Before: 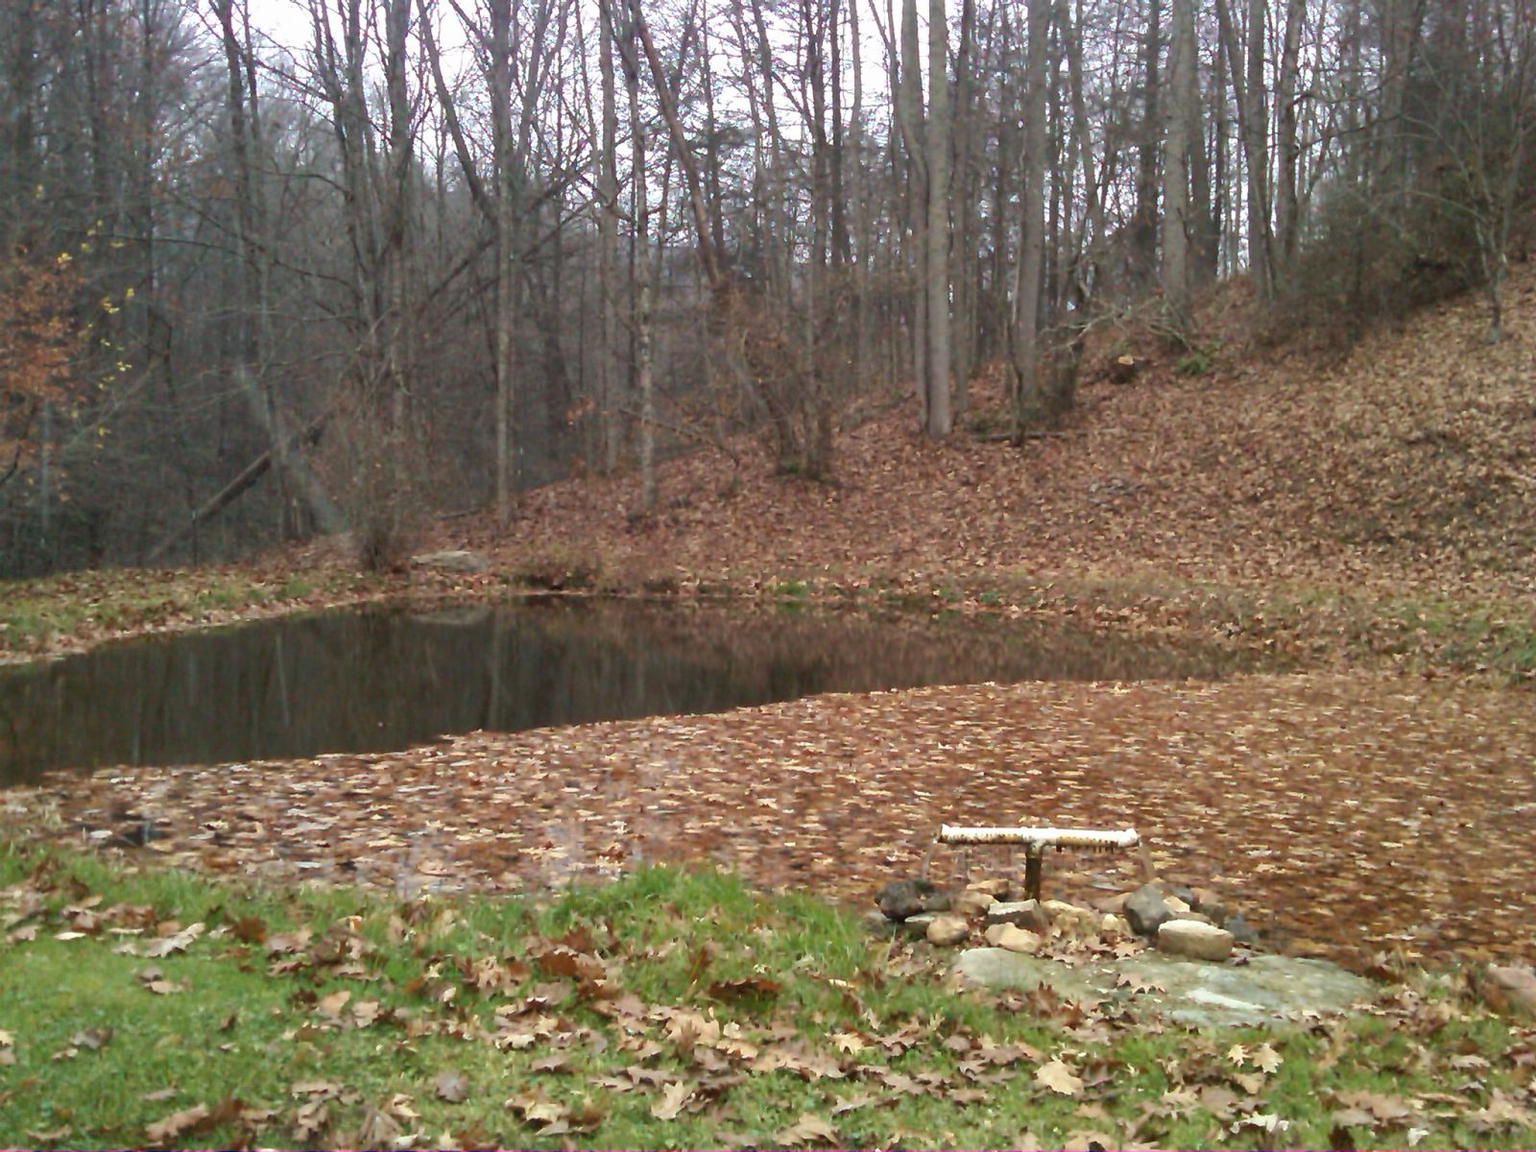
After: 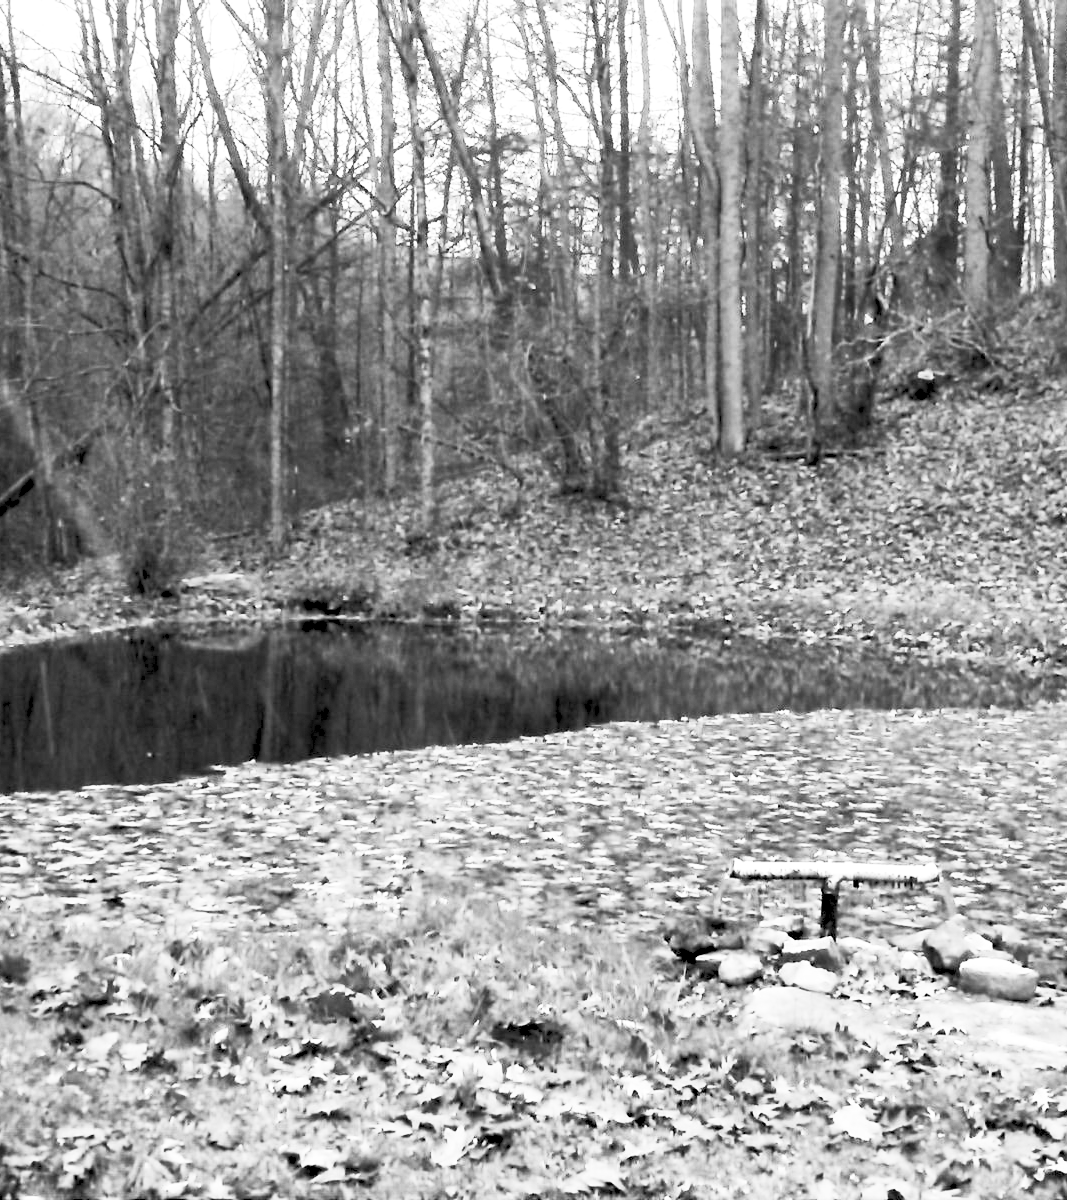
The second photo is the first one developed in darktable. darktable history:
crop and rotate: left 15.446%, right 17.836%
contrast brightness saturation: contrast 0.53, brightness 0.47, saturation -1
rgb levels: levels [[0.029, 0.461, 0.922], [0, 0.5, 1], [0, 0.5, 1]]
velvia: on, module defaults
tone equalizer: on, module defaults
color calibration: illuminant F (fluorescent), F source F9 (Cool White Deluxe 4150 K) – high CRI, x 0.374, y 0.373, temperature 4158.34 K
white balance: red 1.004, blue 1.096
